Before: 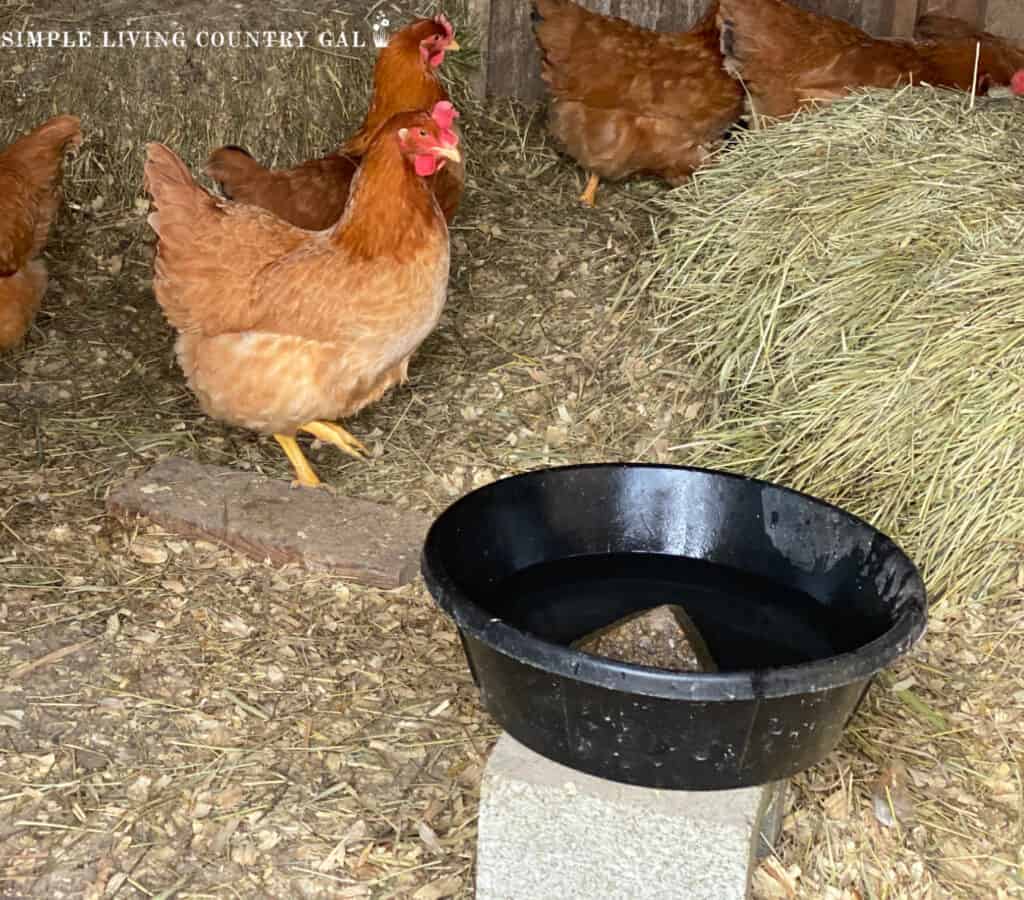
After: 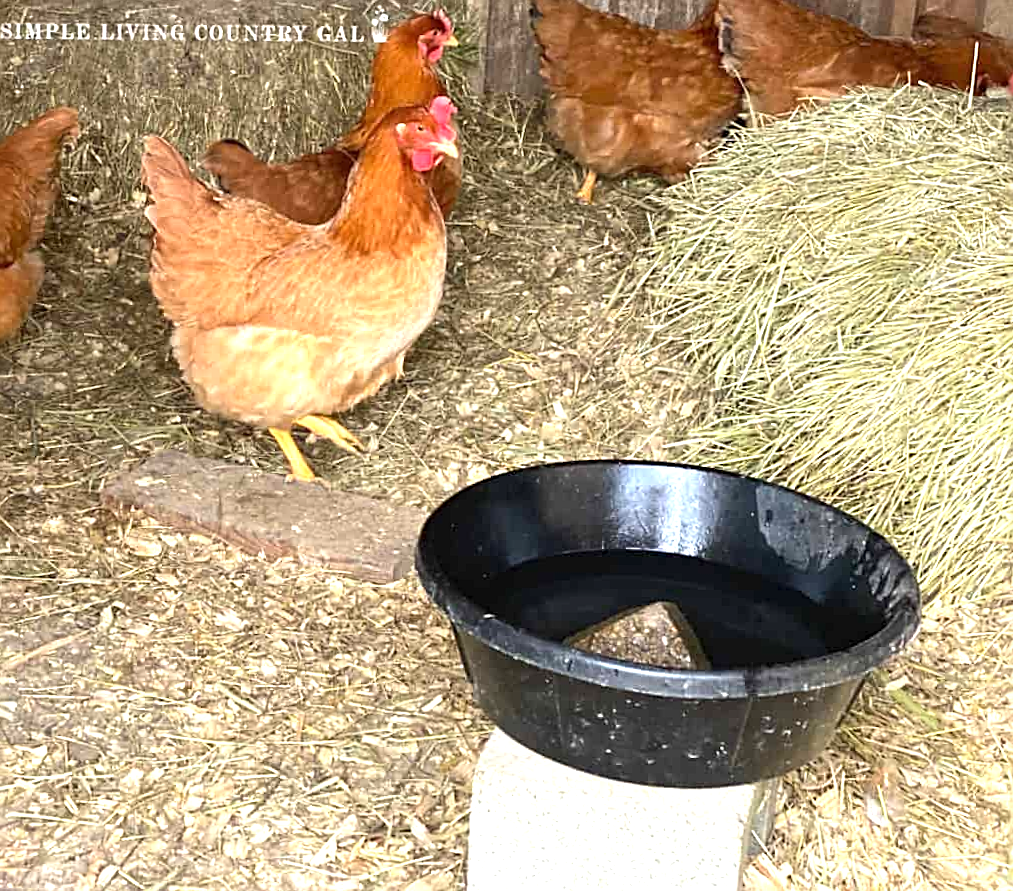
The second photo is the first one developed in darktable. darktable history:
sharpen: on, module defaults
exposure: black level correction 0, exposure 0.9 EV, compensate highlight preservation false
crop and rotate: angle -0.5°
